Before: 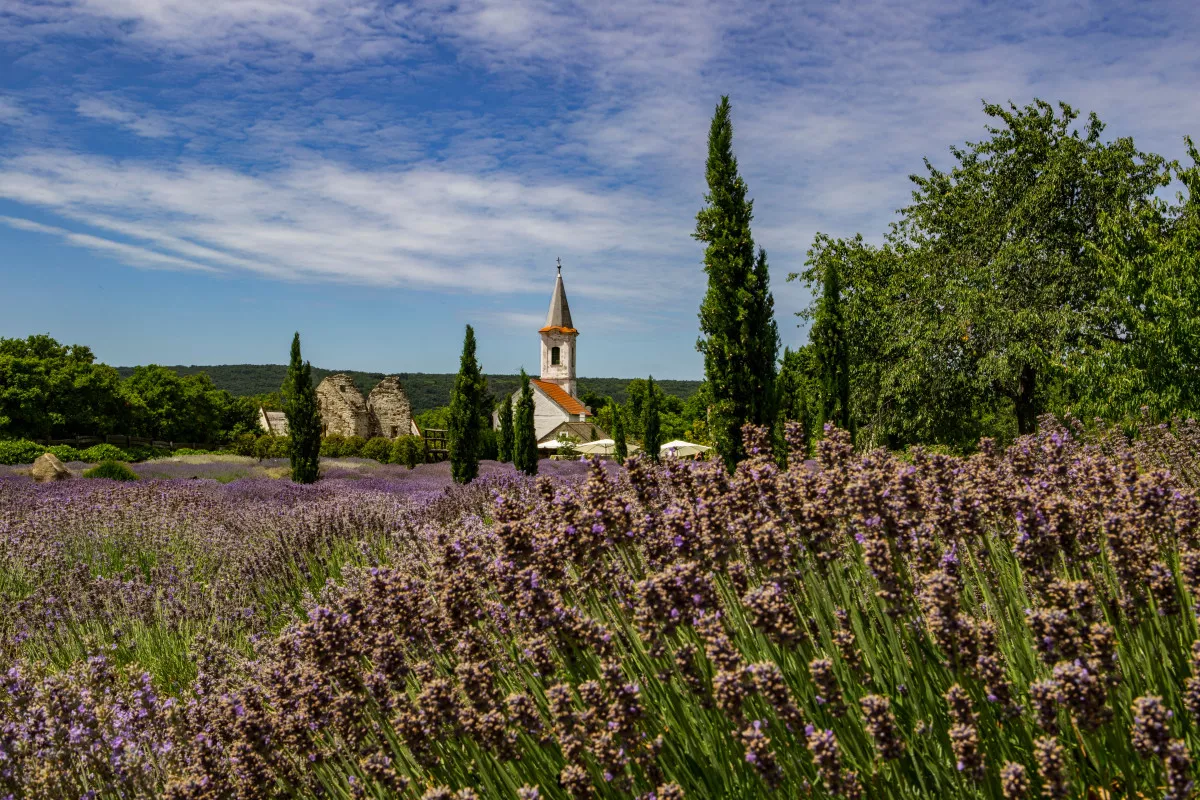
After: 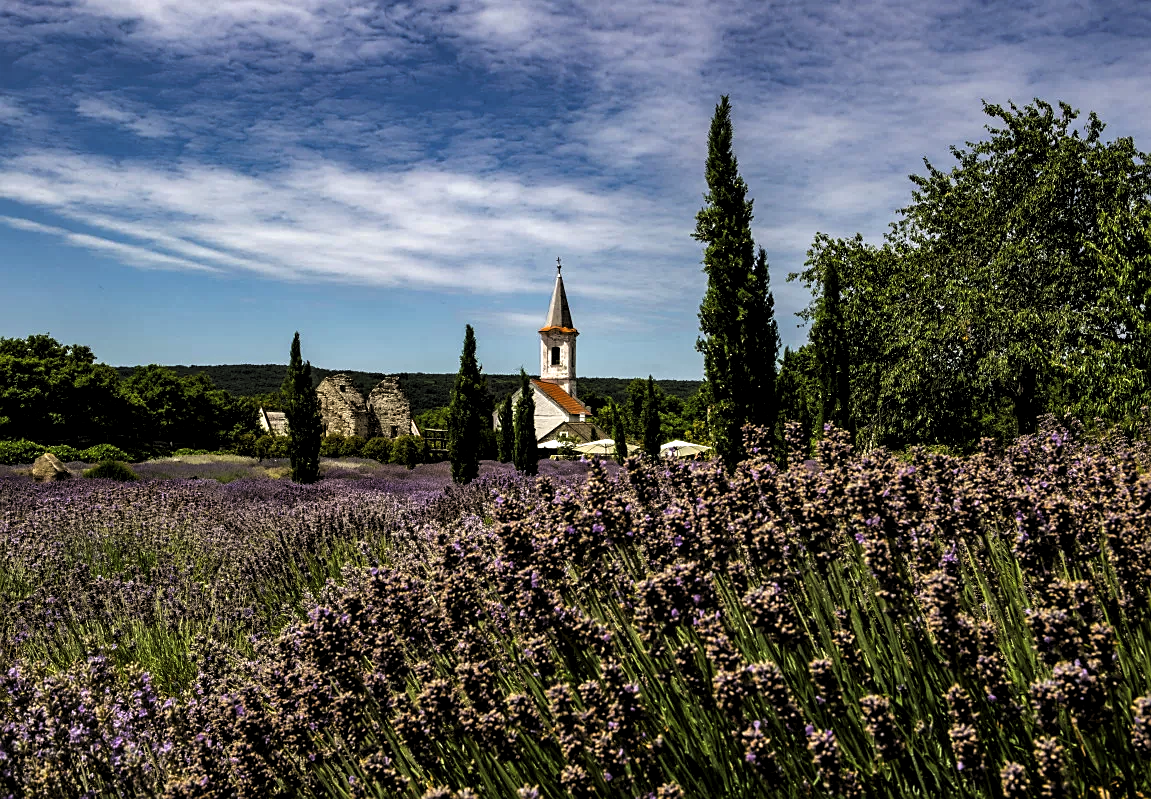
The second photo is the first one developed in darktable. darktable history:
sharpen: radius 1.813, amount 0.411, threshold 1.183
tone equalizer: on, module defaults
crop: right 4.052%, bottom 0.039%
levels: levels [0.129, 0.519, 0.867]
